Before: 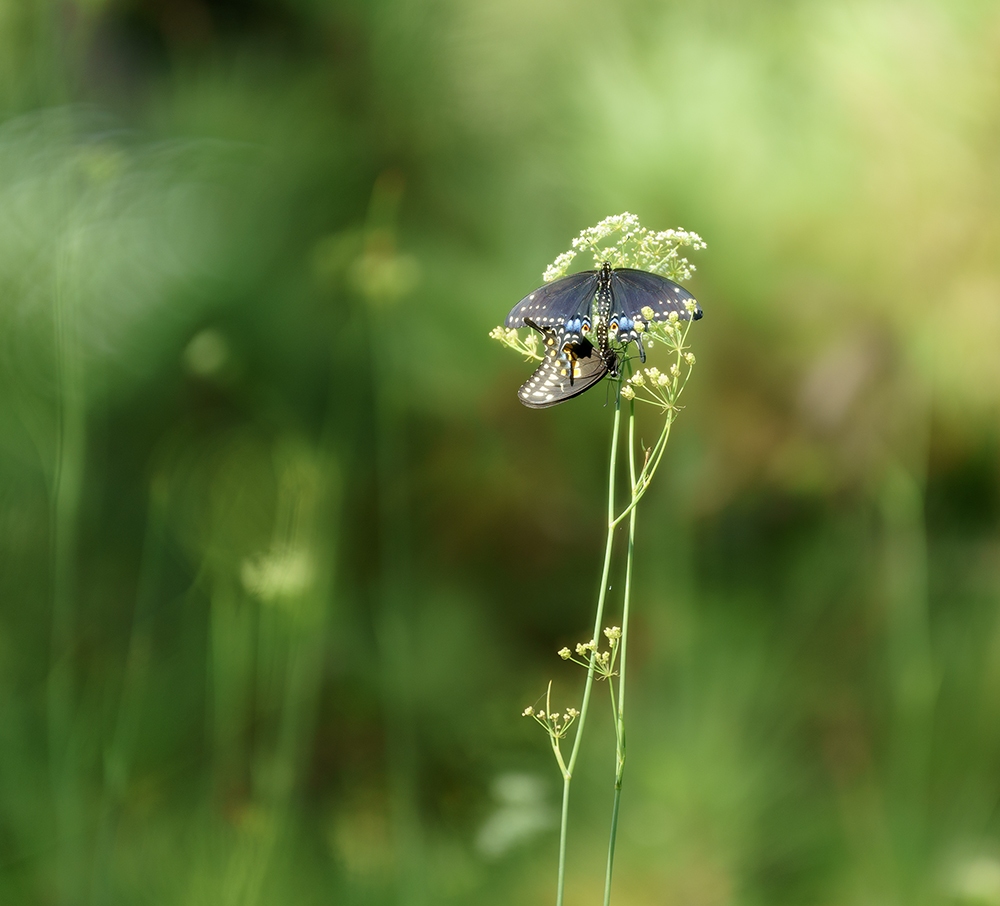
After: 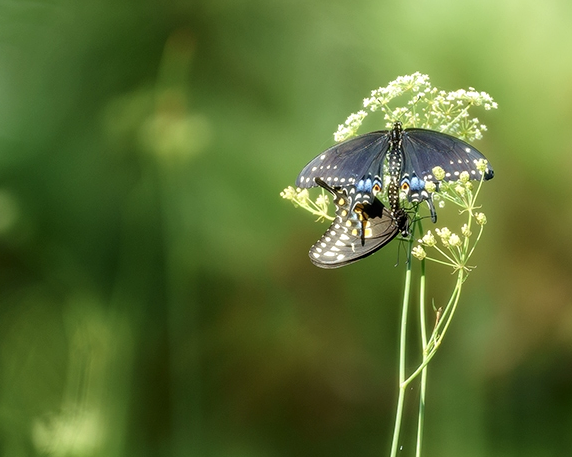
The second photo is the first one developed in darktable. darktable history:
crop: left 20.932%, top 15.471%, right 21.848%, bottom 34.081%
local contrast: on, module defaults
